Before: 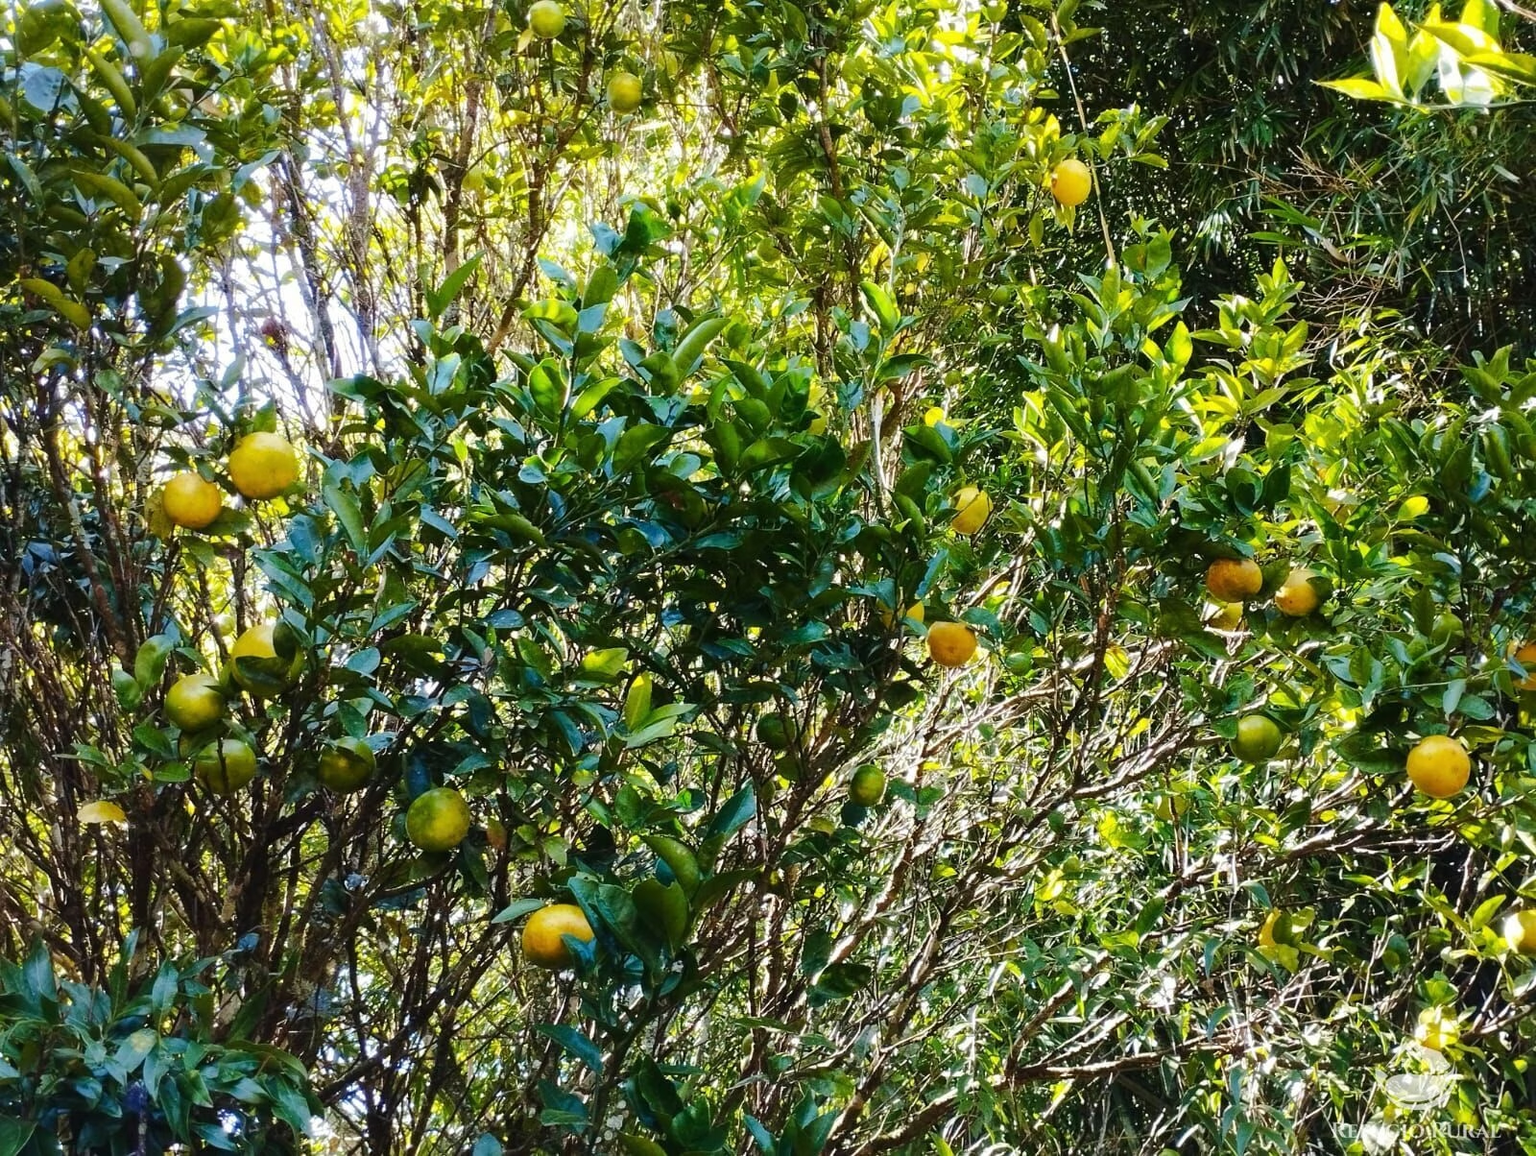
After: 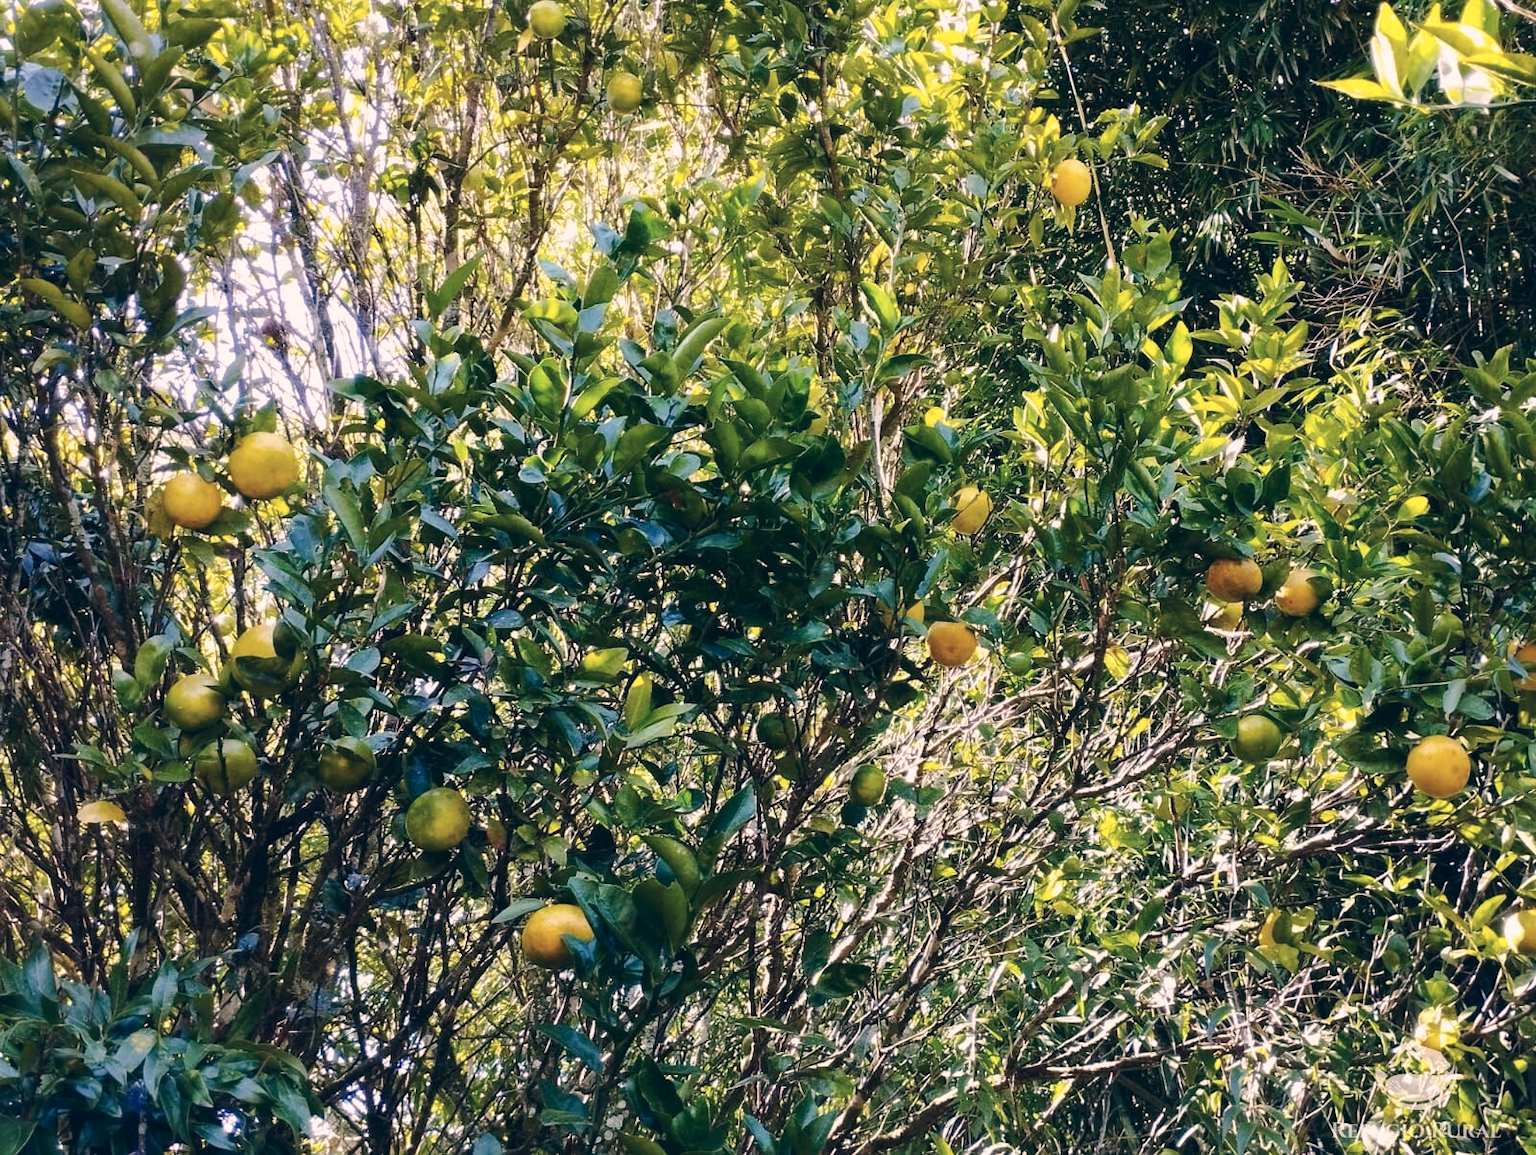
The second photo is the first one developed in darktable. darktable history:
color correction: highlights a* 13.8, highlights b* 6.04, shadows a* -5.8, shadows b* -15.41, saturation 0.827
